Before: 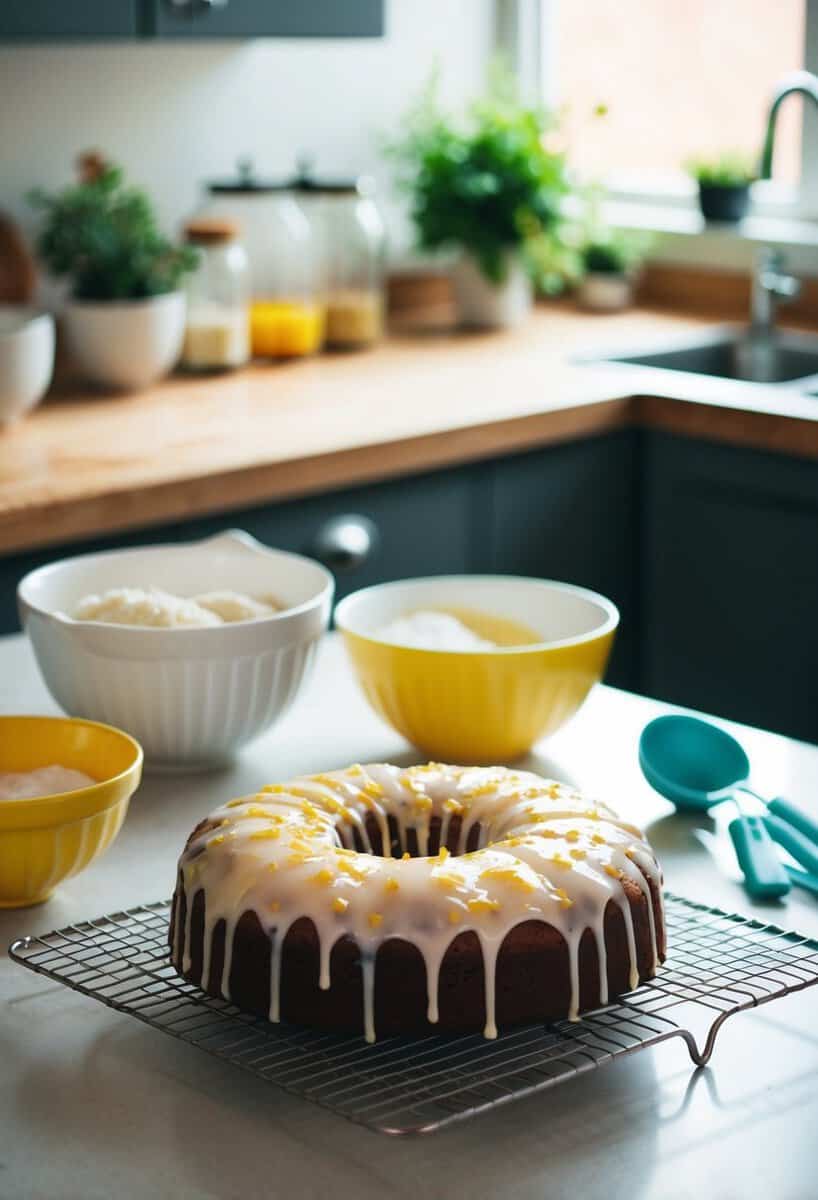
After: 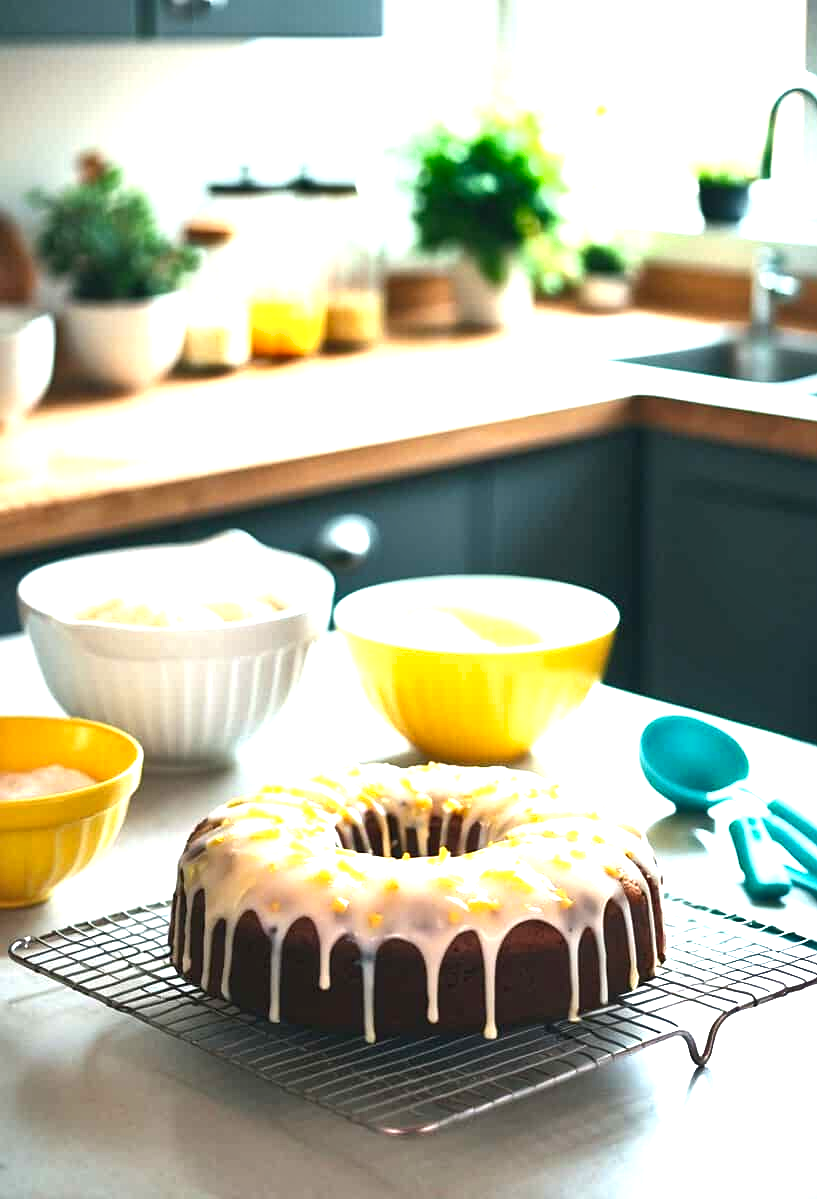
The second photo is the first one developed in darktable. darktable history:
exposure: black level correction 0, exposure 1.392 EV, compensate highlight preservation false
crop: left 0.032%
shadows and highlights: shadows 36.72, highlights -27.27, soften with gaussian
sharpen: amount 0.204
